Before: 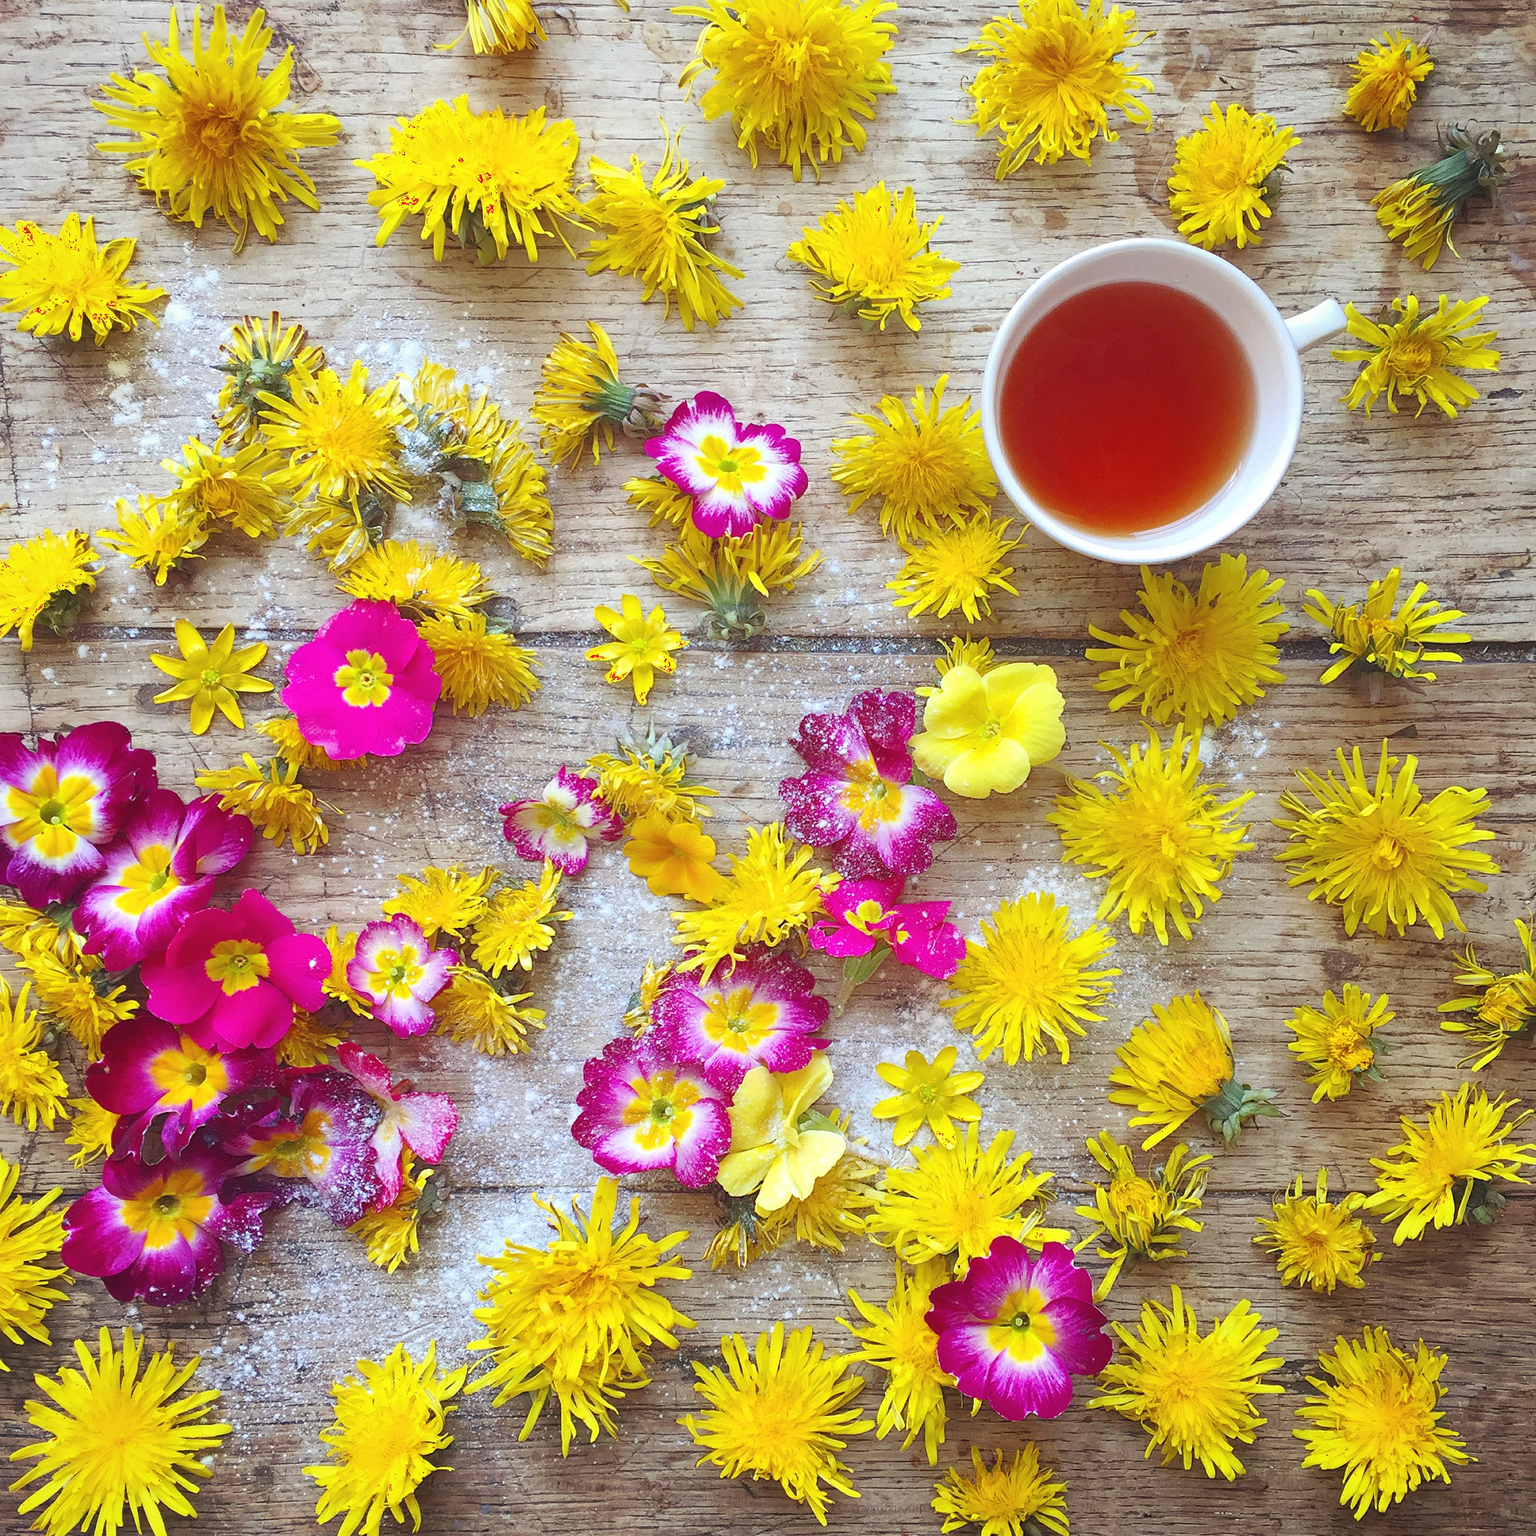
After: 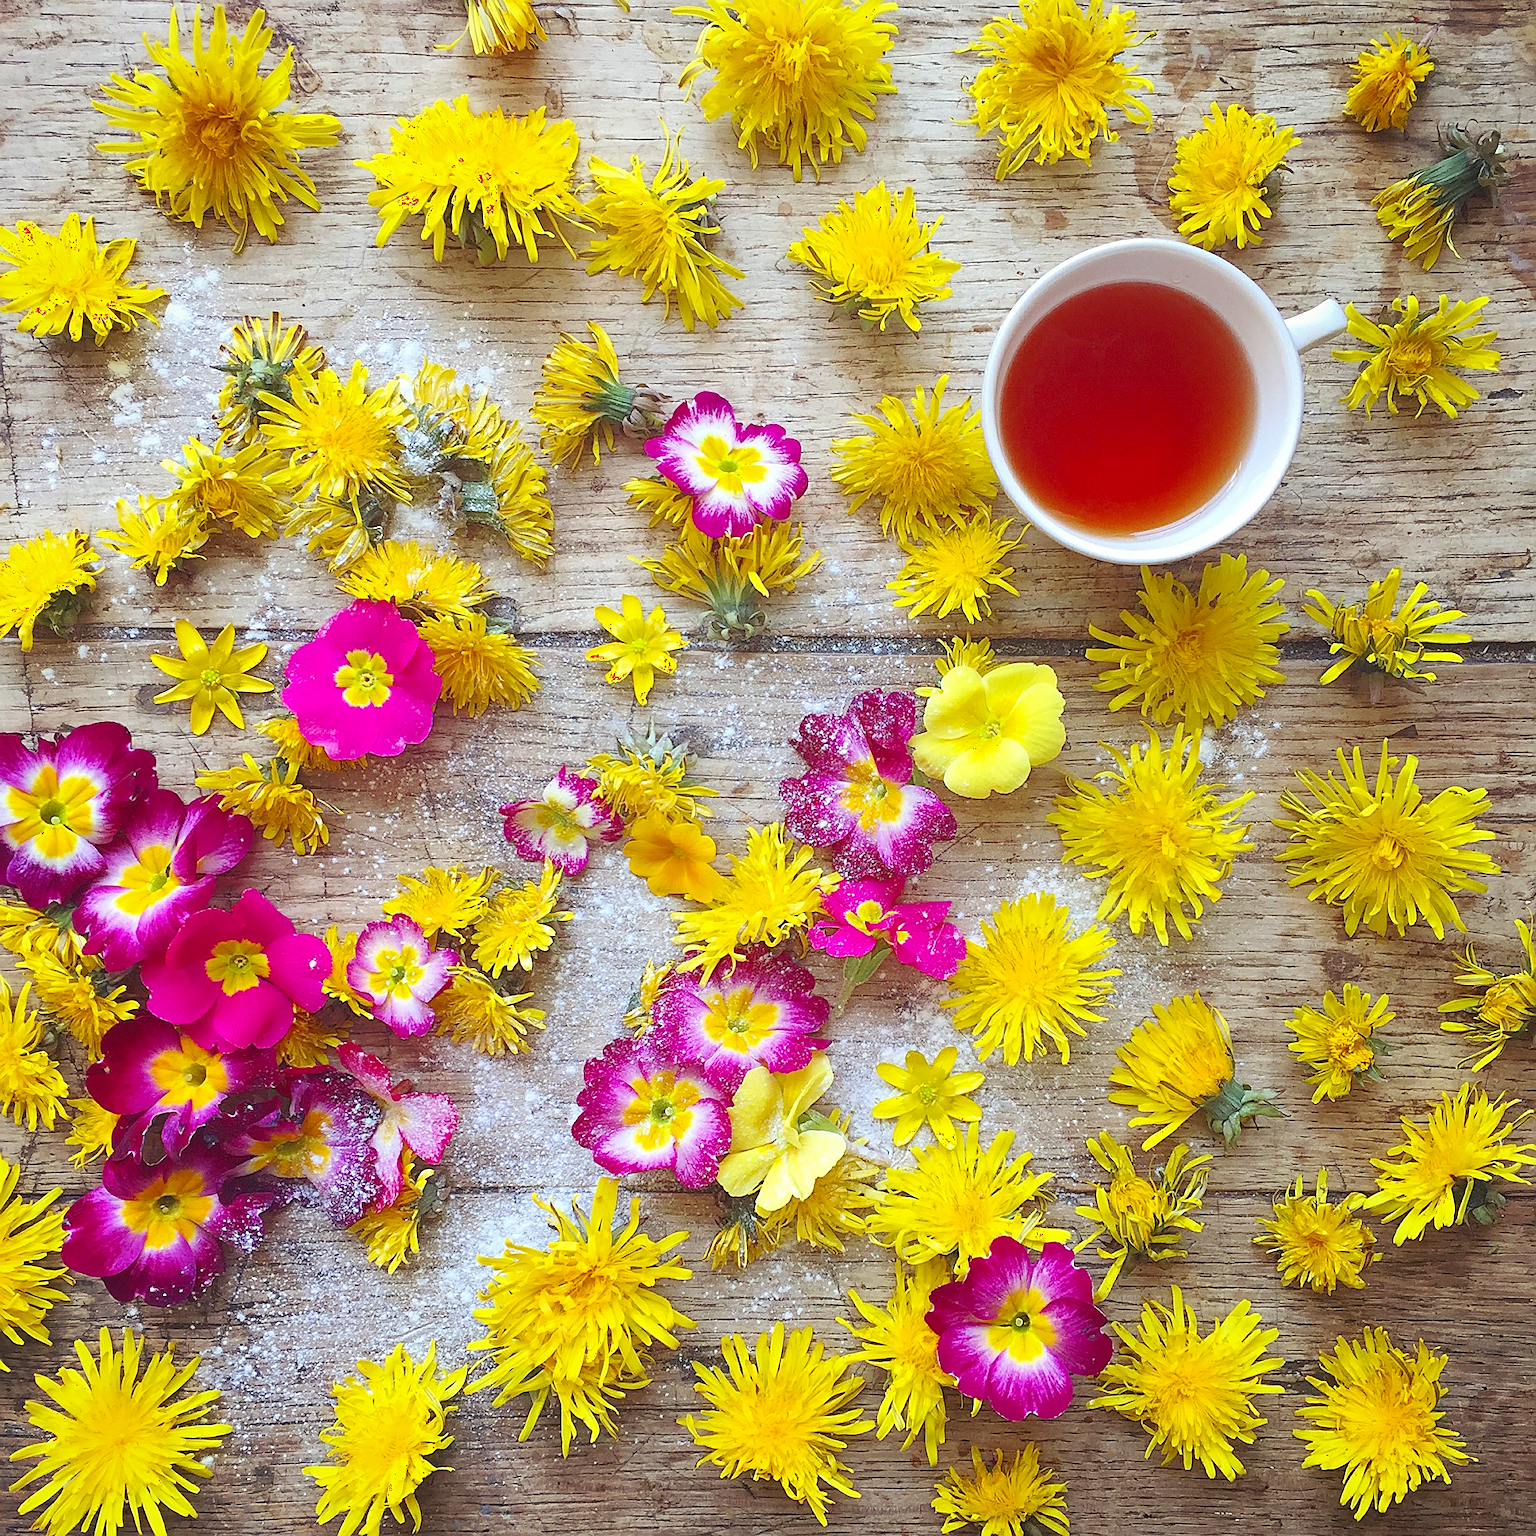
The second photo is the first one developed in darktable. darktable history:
tone equalizer: -7 EV 0.13 EV, smoothing diameter 25%, edges refinement/feathering 10, preserve details guided filter
color zones: curves: ch1 [(0, 0.525) (0.143, 0.556) (0.286, 0.52) (0.429, 0.5) (0.571, 0.5) (0.714, 0.5) (0.857, 0.503) (1, 0.525)]
sharpen: on, module defaults
